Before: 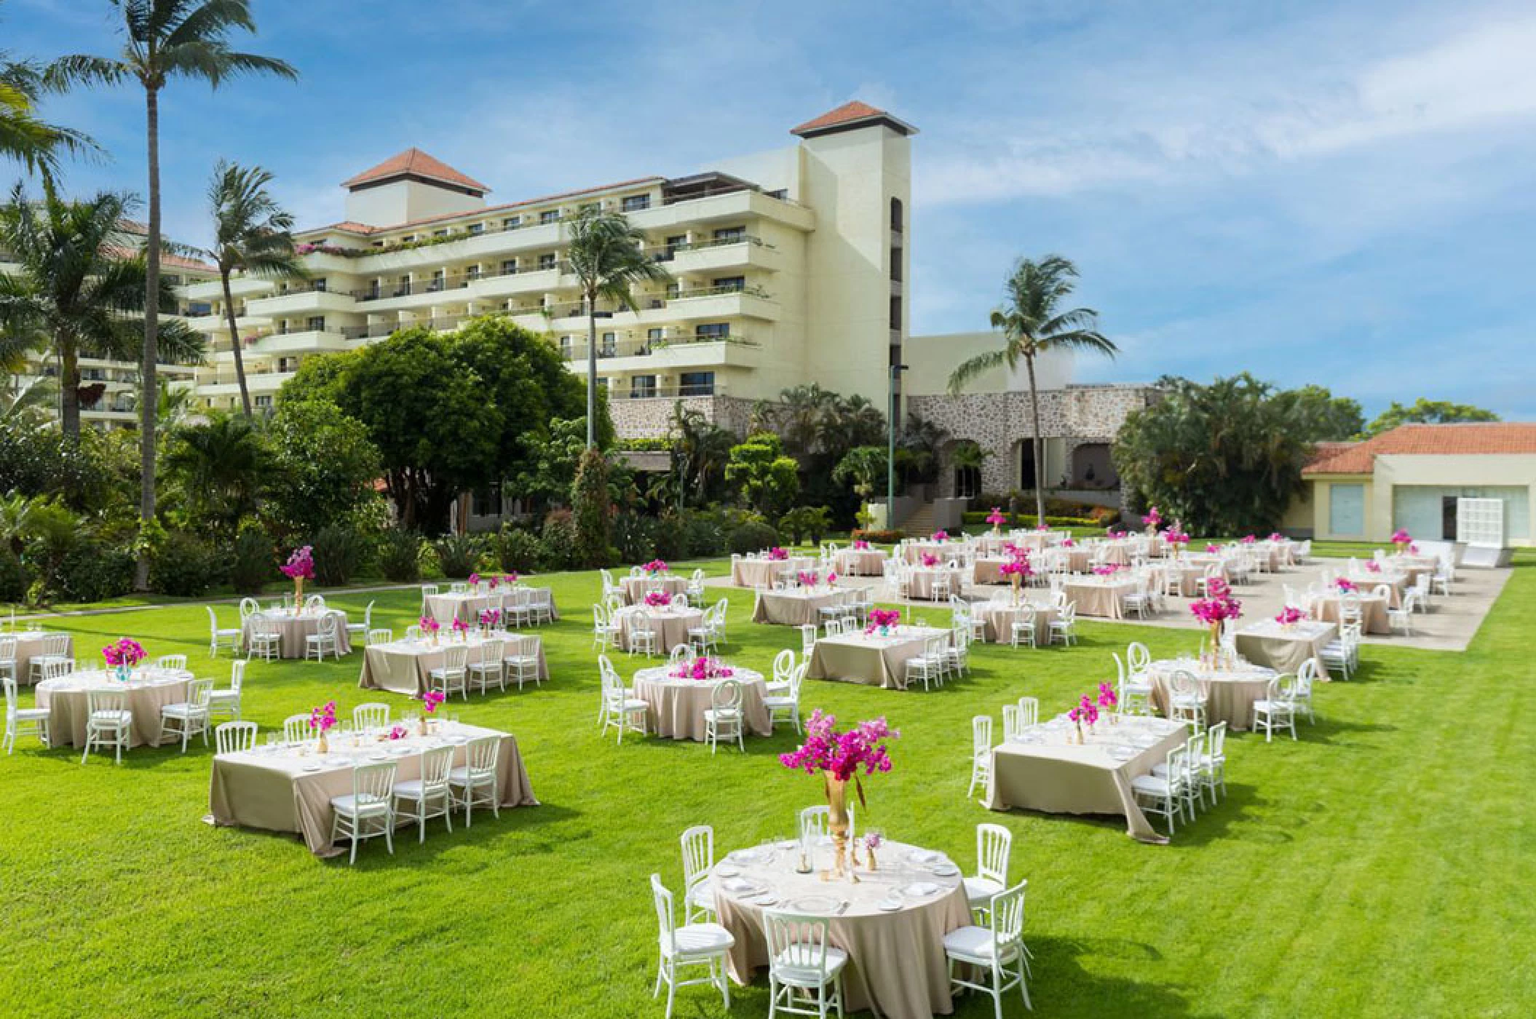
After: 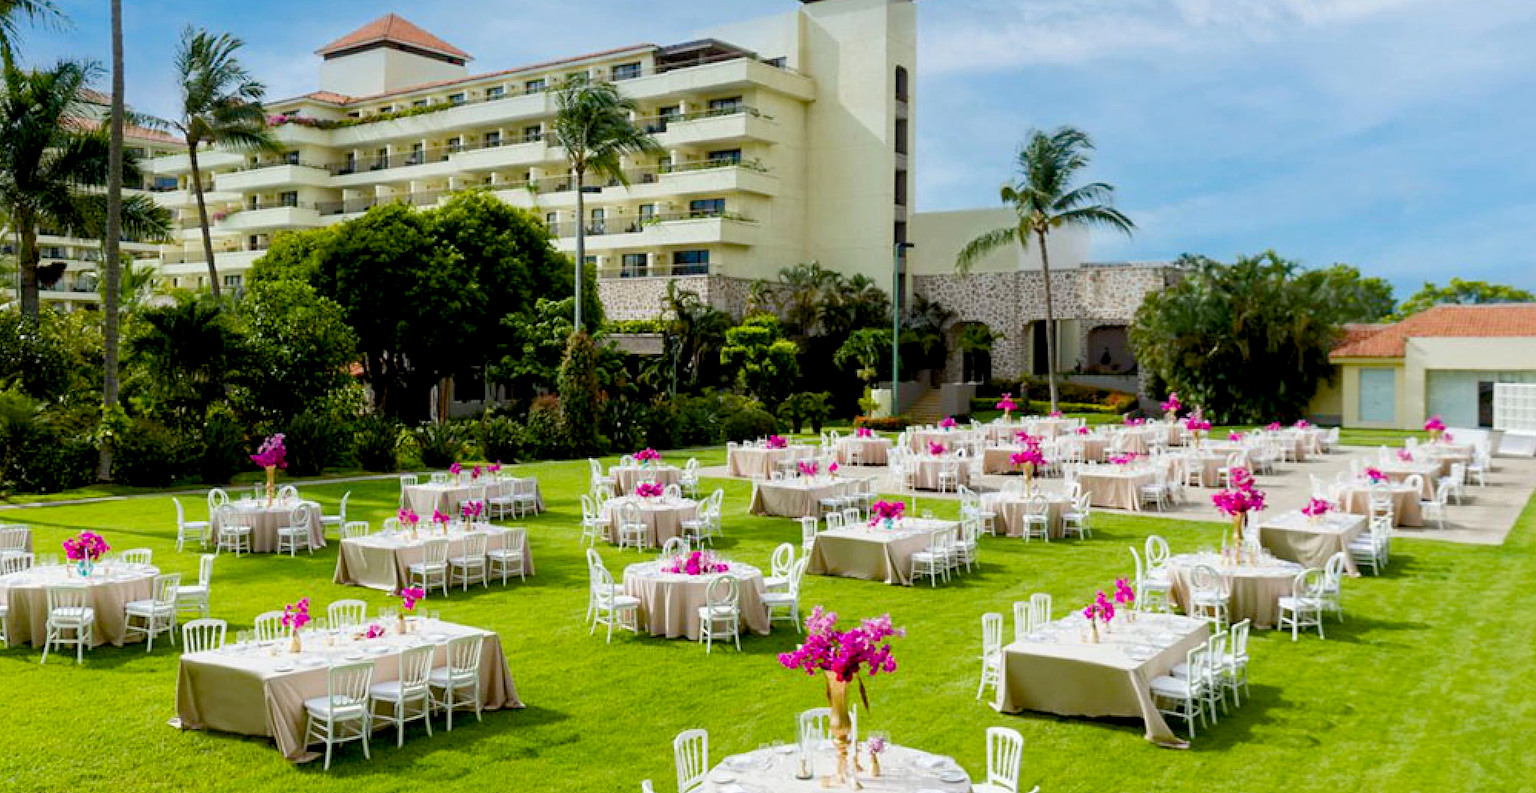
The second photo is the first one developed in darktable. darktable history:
color balance rgb: global offset › luminance -1.447%, perceptual saturation grading › global saturation 20%, perceptual saturation grading › highlights -25.072%, perceptual saturation grading › shadows 49.461%, global vibrance 3.018%
crop and rotate: left 2.811%, top 13.34%, right 2.486%, bottom 12.882%
